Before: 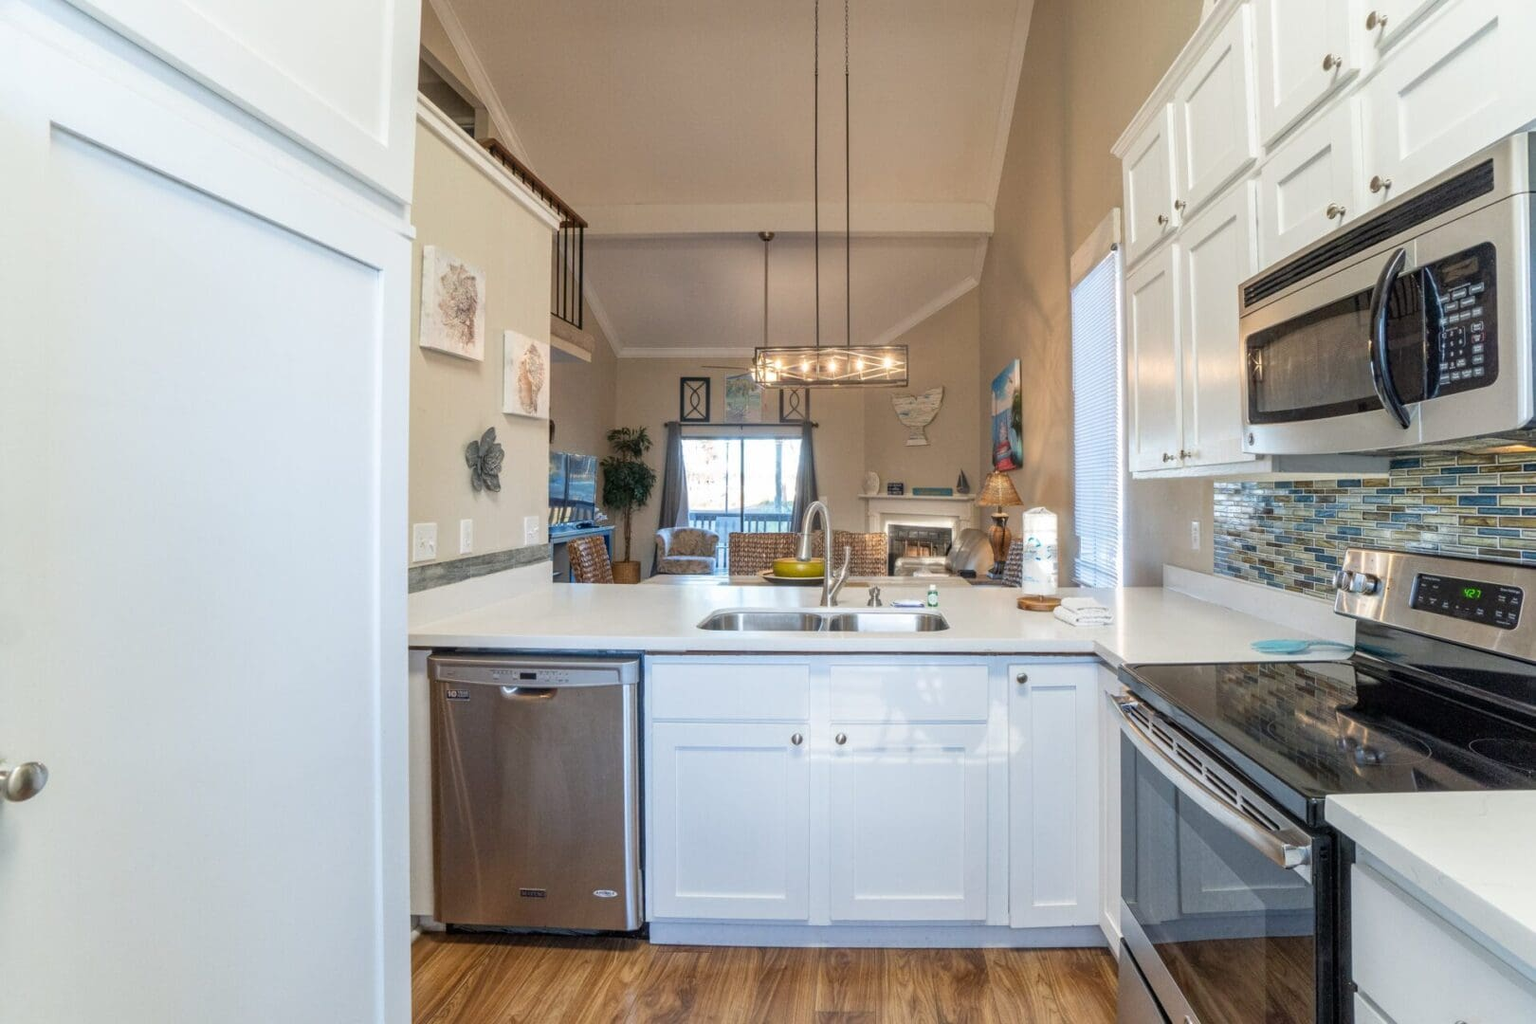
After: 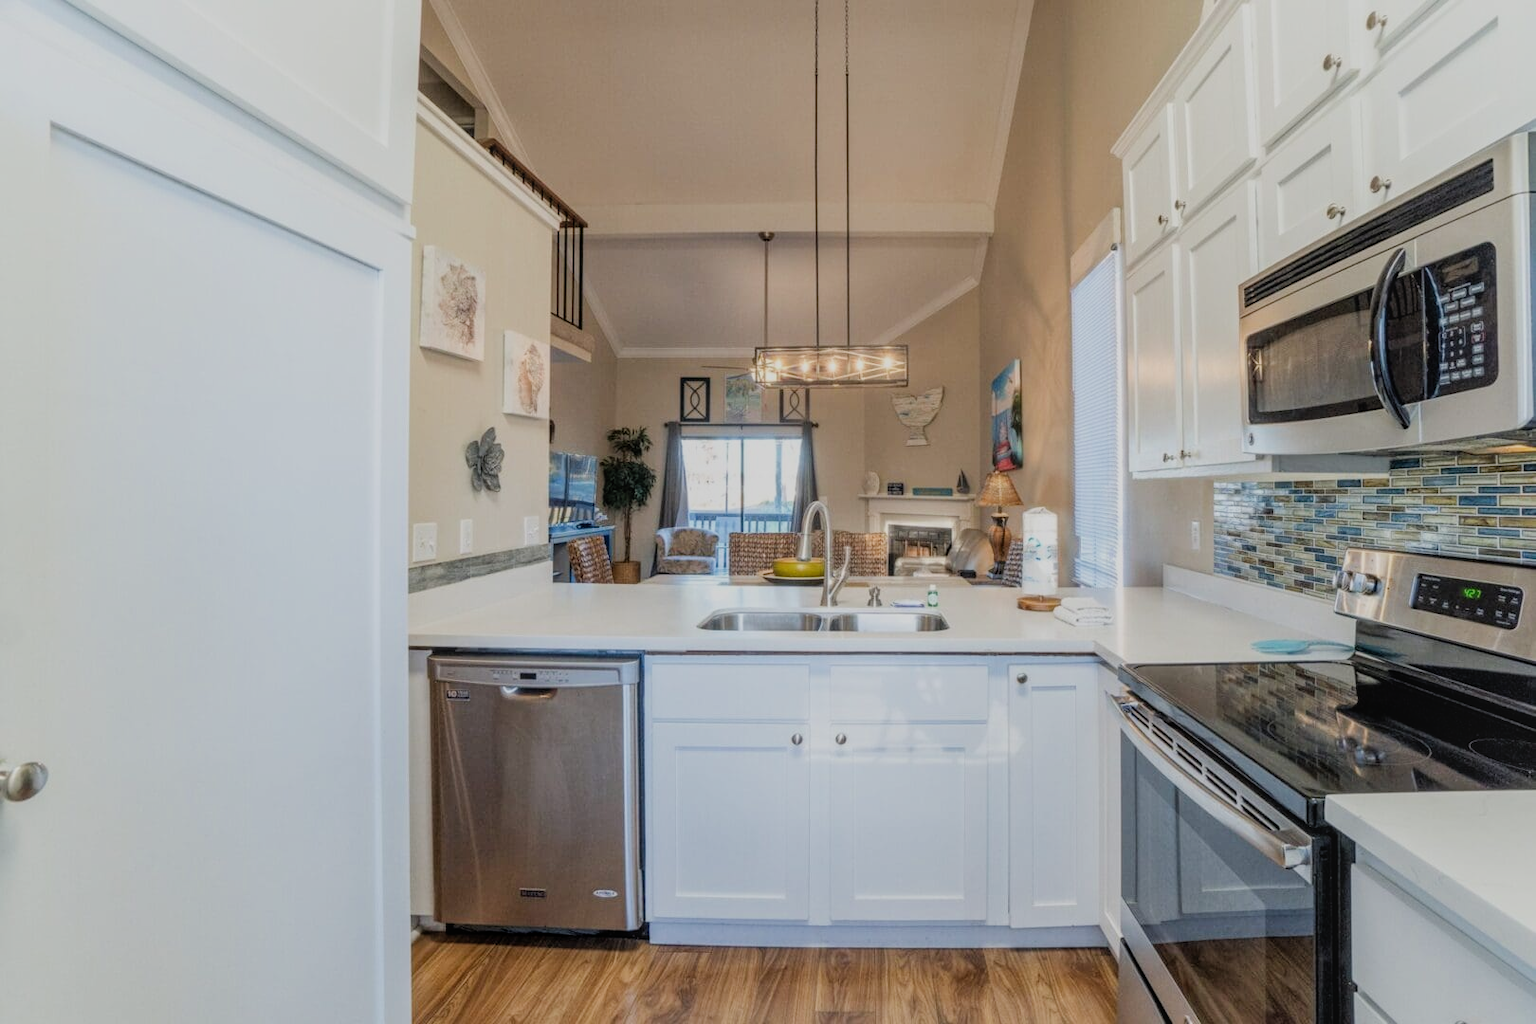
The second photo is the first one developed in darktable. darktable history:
filmic rgb: black relative exposure -7.65 EV, white relative exposure 4.56 EV, hardness 3.61
local contrast: detail 110%
